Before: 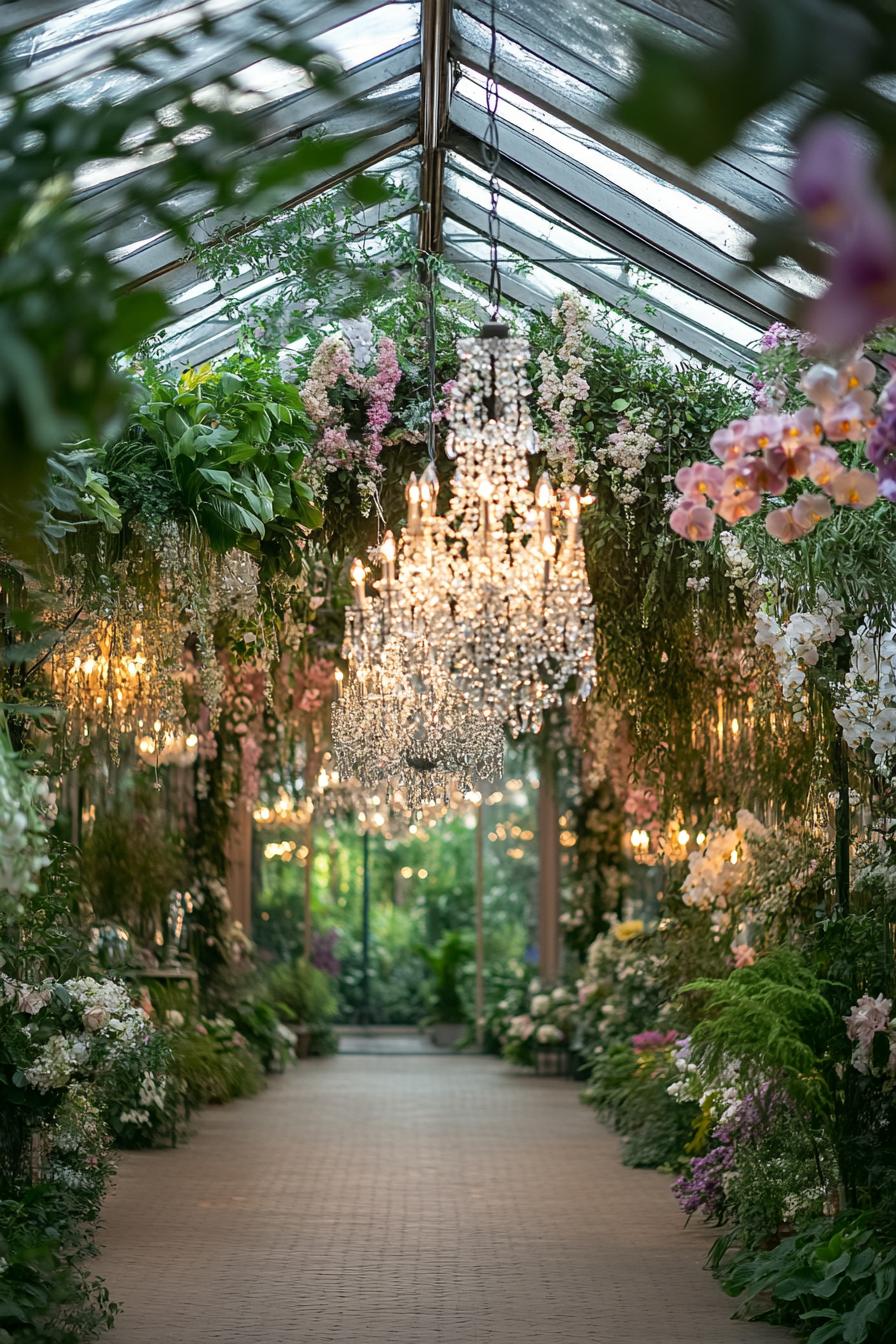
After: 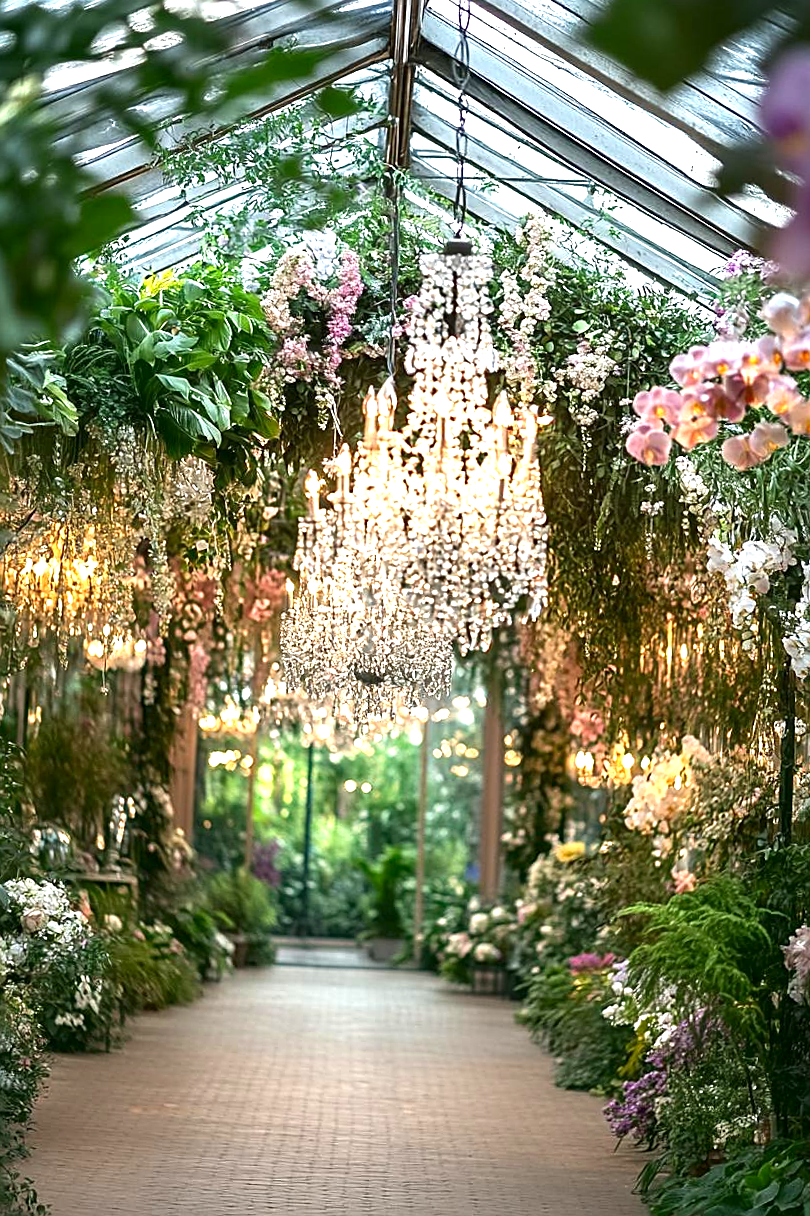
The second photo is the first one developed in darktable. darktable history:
contrast brightness saturation: brightness -0.097
exposure: black level correction 0, exposure 1.105 EV, compensate exposure bias true, compensate highlight preservation false
crop and rotate: angle -2.12°, left 3.073%, top 3.95%, right 1.573%, bottom 0.554%
sharpen: on, module defaults
